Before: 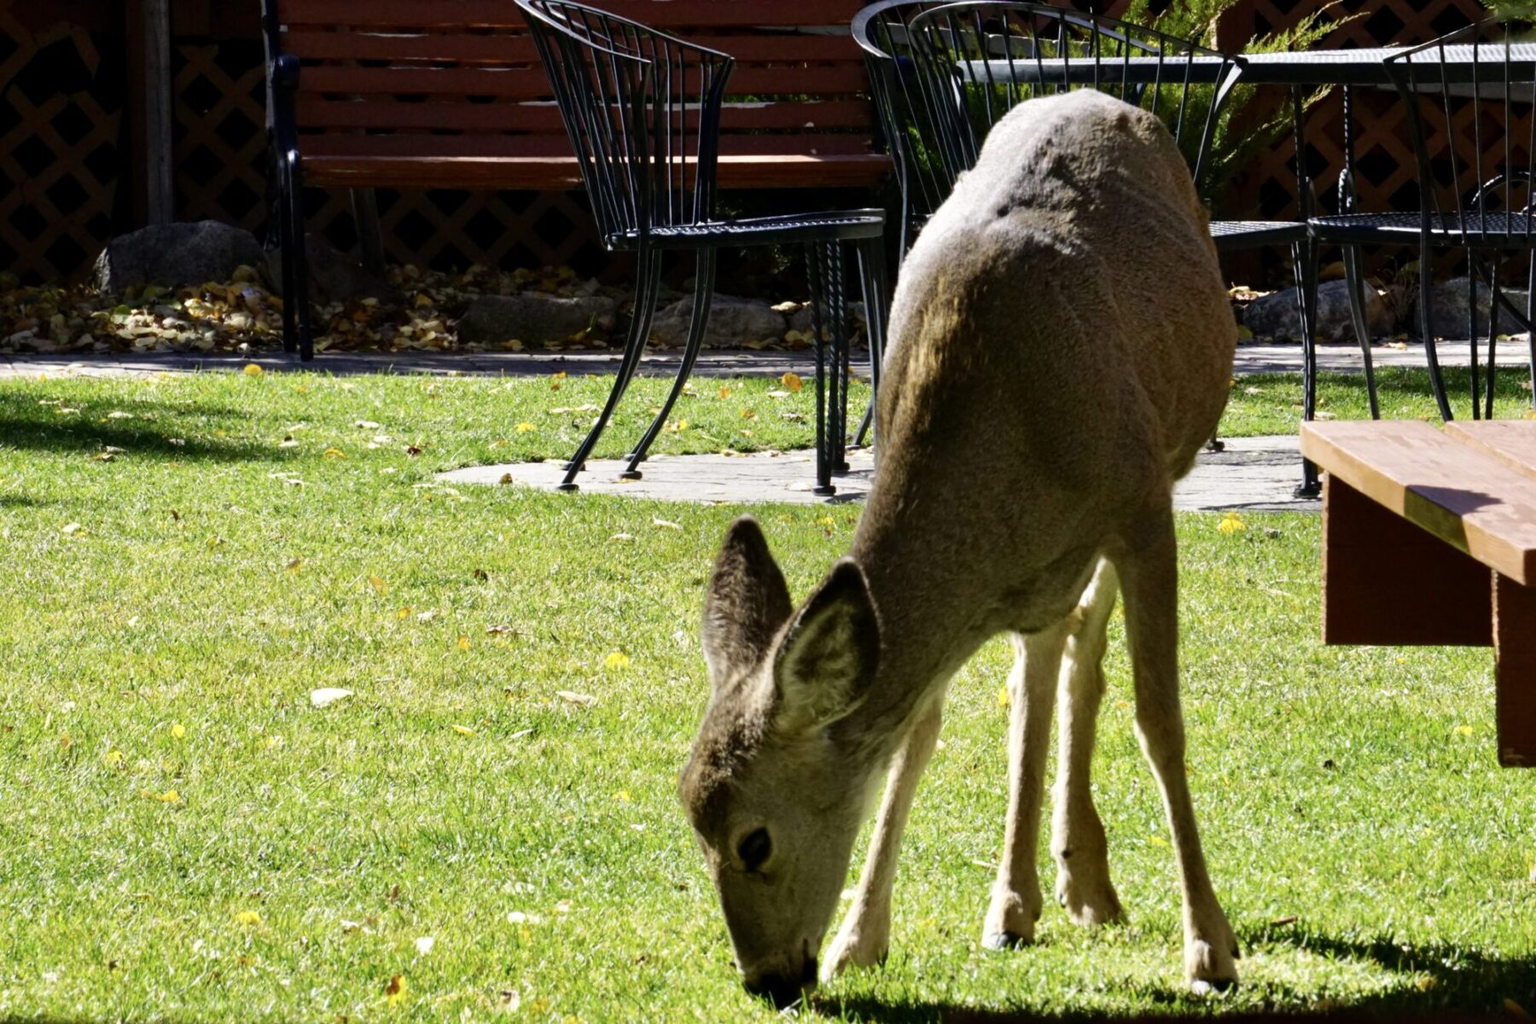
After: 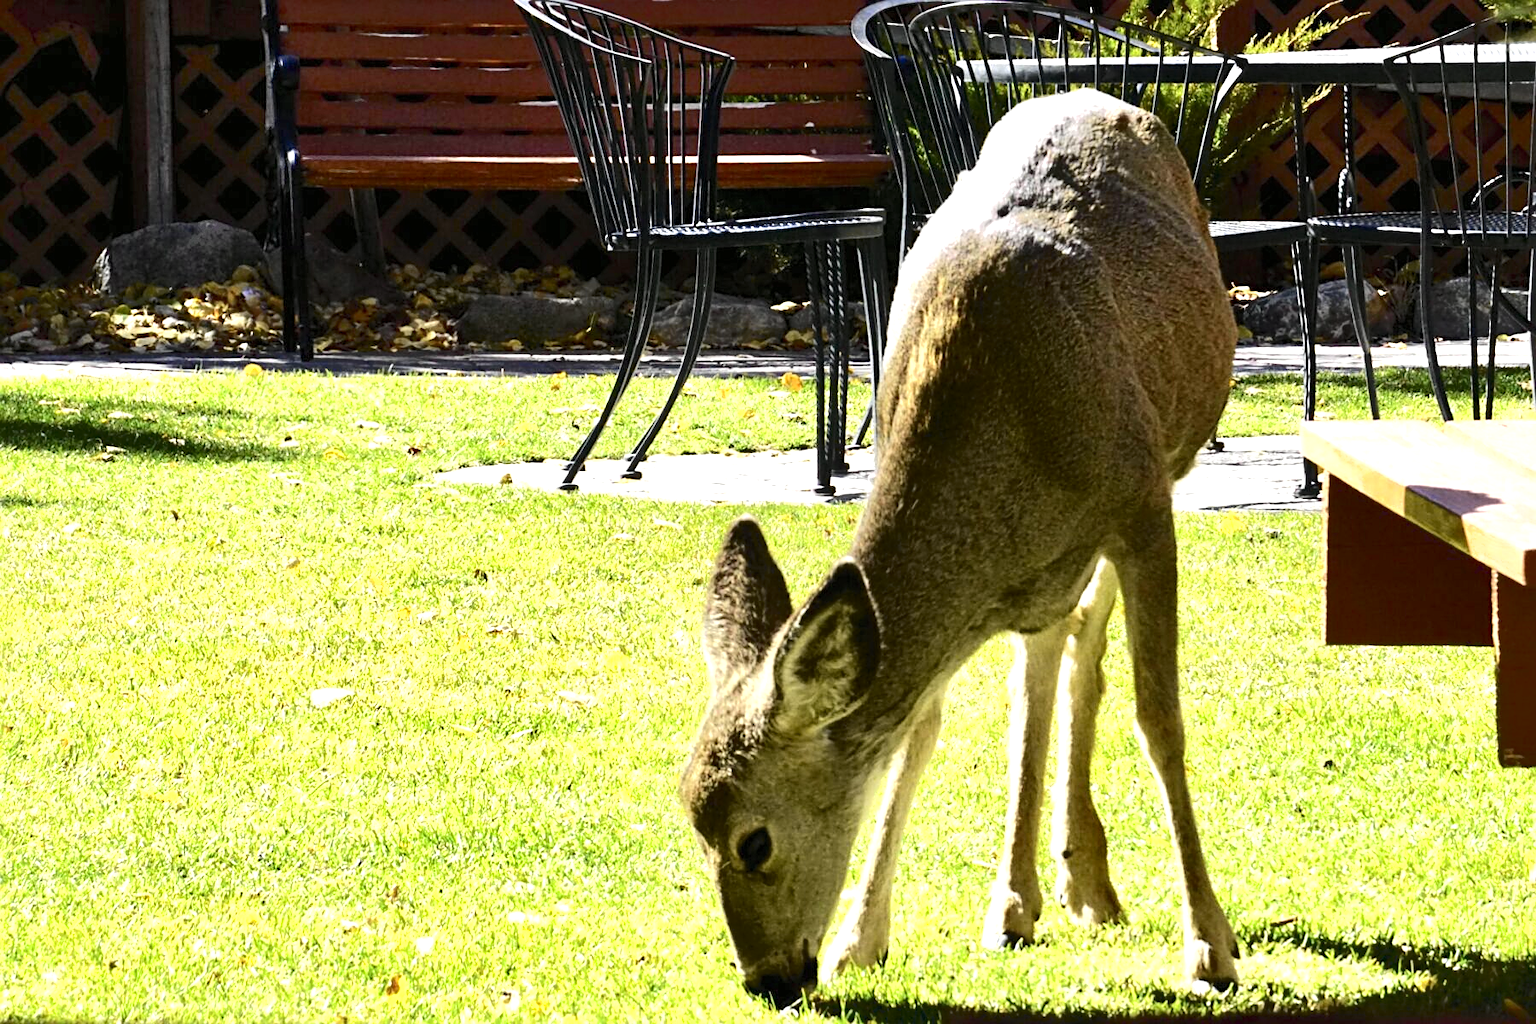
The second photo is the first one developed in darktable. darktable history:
shadows and highlights: shadows 62.37, white point adjustment 0.505, highlights -33.58, compress 84.24%
exposure: black level correction 0, exposure 1.104 EV, compensate highlight preservation false
tone curve: curves: ch0 [(0, 0) (0.037, 0.025) (0.131, 0.093) (0.275, 0.256) (0.476, 0.517) (0.607, 0.667) (0.691, 0.745) (0.789, 0.836) (0.911, 0.925) (0.997, 0.995)]; ch1 [(0, 0) (0.301, 0.3) (0.444, 0.45) (0.493, 0.495) (0.507, 0.503) (0.534, 0.533) (0.582, 0.58) (0.658, 0.693) (0.746, 0.77) (1, 1)]; ch2 [(0, 0) (0.246, 0.233) (0.36, 0.352) (0.415, 0.418) (0.476, 0.492) (0.502, 0.504) (0.525, 0.518) (0.539, 0.544) (0.586, 0.602) (0.634, 0.651) (0.706, 0.727) (0.853, 0.852) (1, 0.951)], color space Lab, independent channels, preserve colors none
sharpen: on, module defaults
